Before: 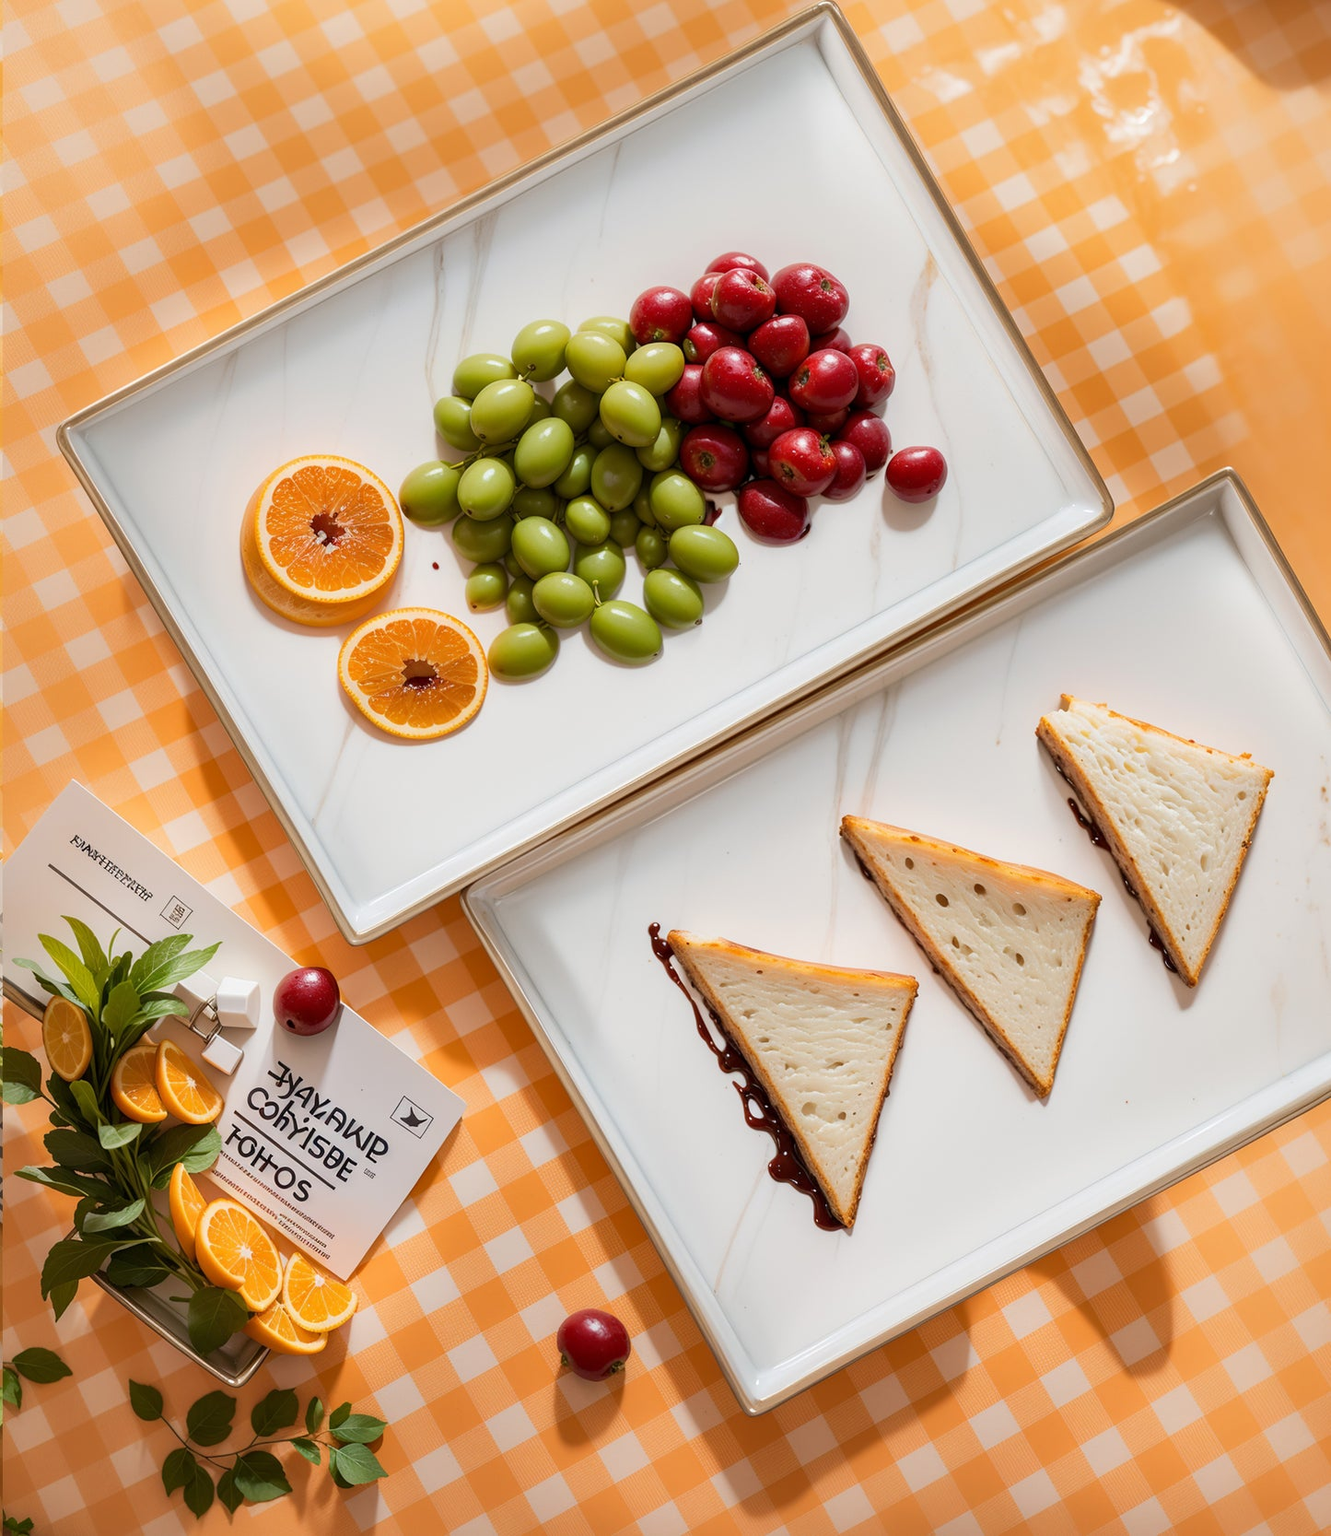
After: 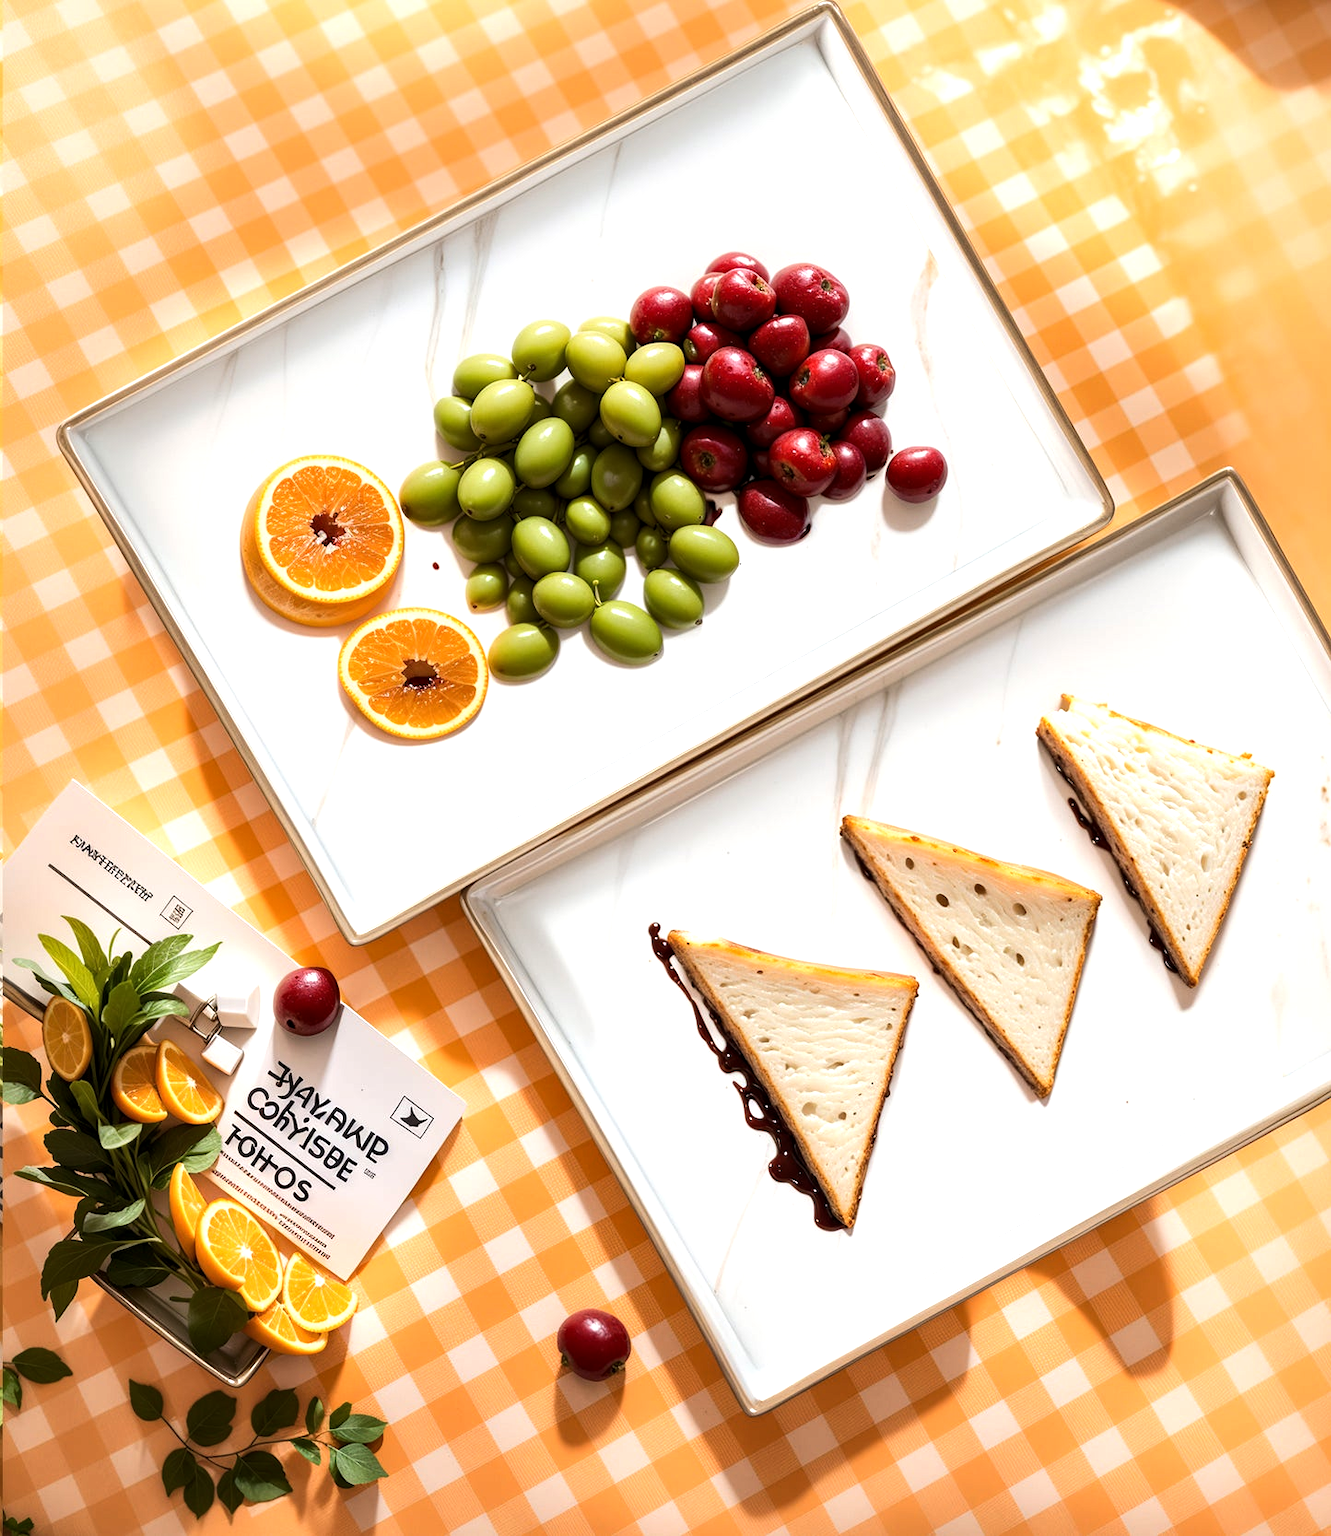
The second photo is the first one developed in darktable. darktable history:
tone equalizer: -8 EV -0.75 EV, -7 EV -0.7 EV, -6 EV -0.6 EV, -5 EV -0.4 EV, -3 EV 0.4 EV, -2 EV 0.6 EV, -1 EV 0.7 EV, +0 EV 0.75 EV, edges refinement/feathering 500, mask exposure compensation -1.57 EV, preserve details no
local contrast: highlights 100%, shadows 100%, detail 120%, midtone range 0.2
